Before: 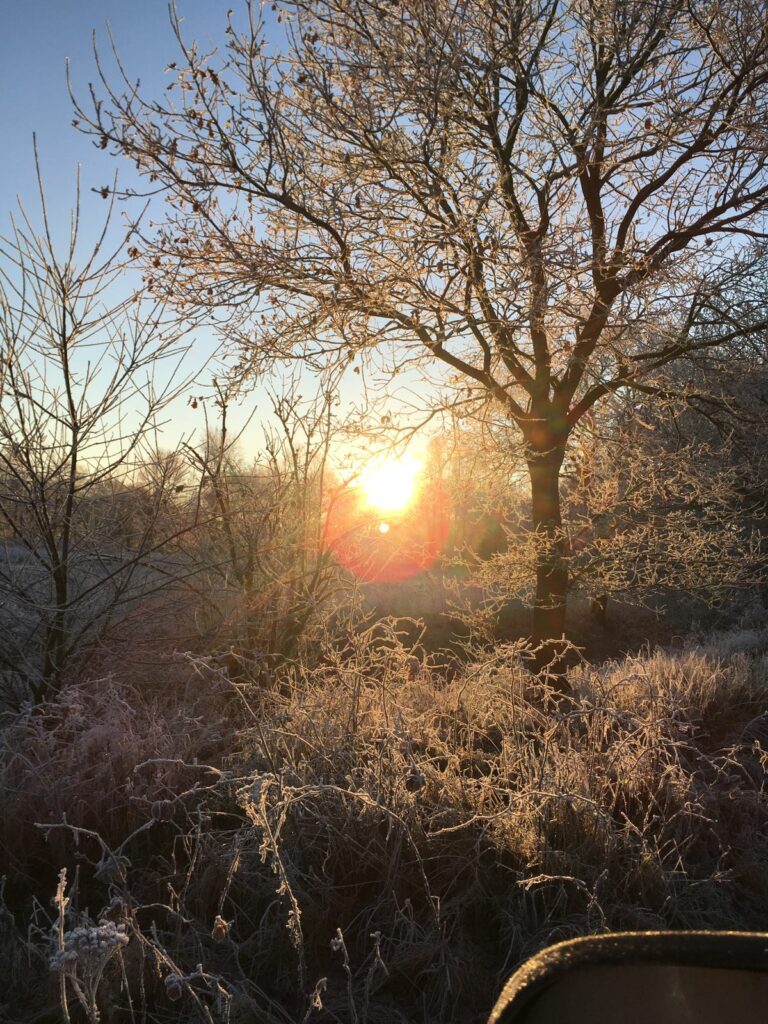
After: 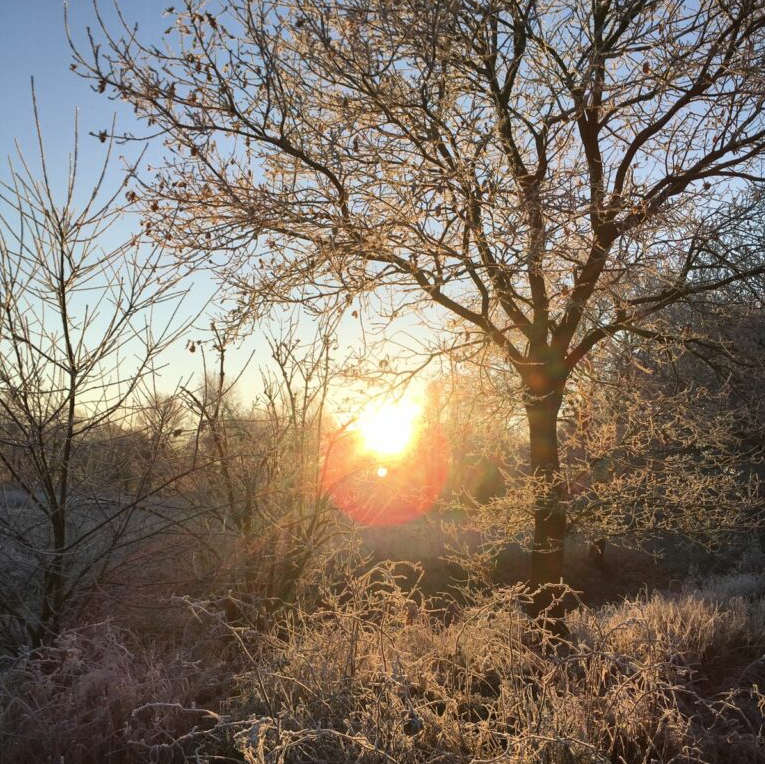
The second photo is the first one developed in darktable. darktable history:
crop: left 0.359%, top 5.479%, bottom 19.851%
